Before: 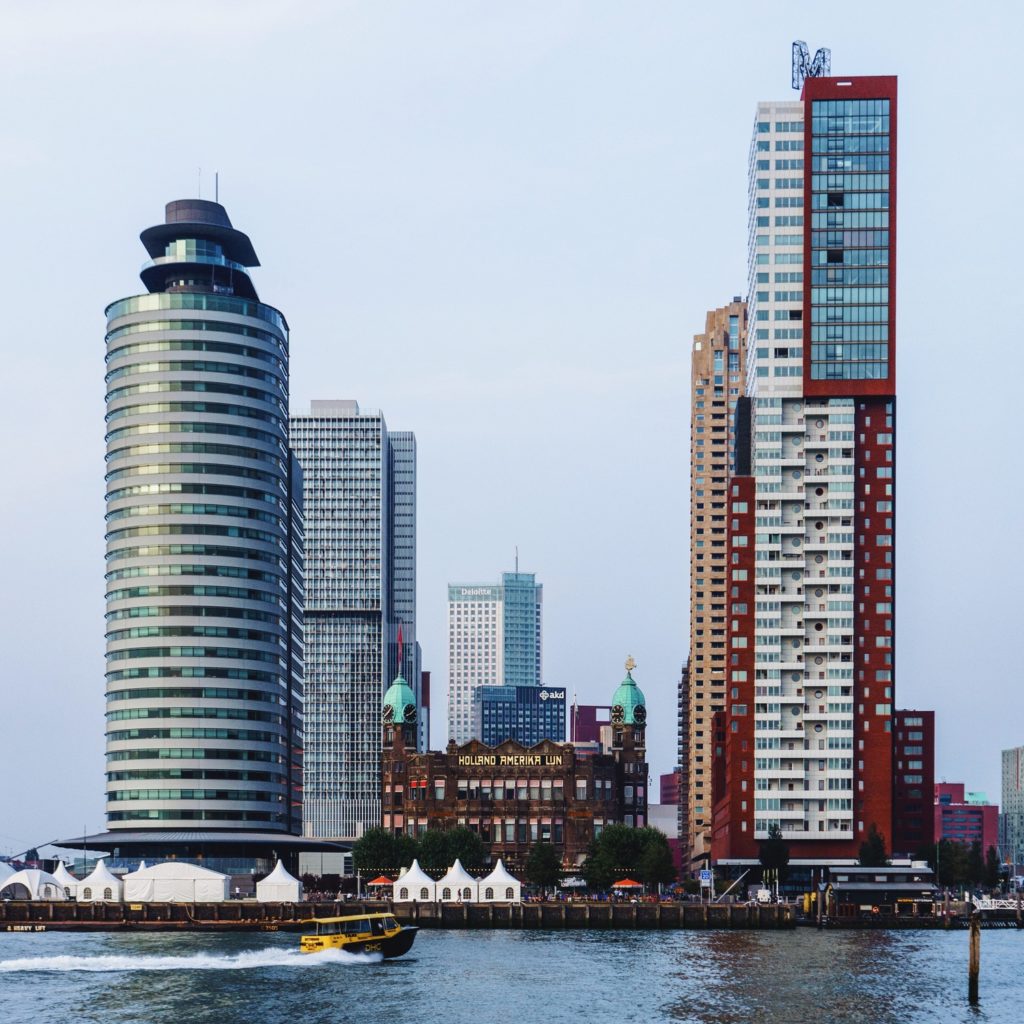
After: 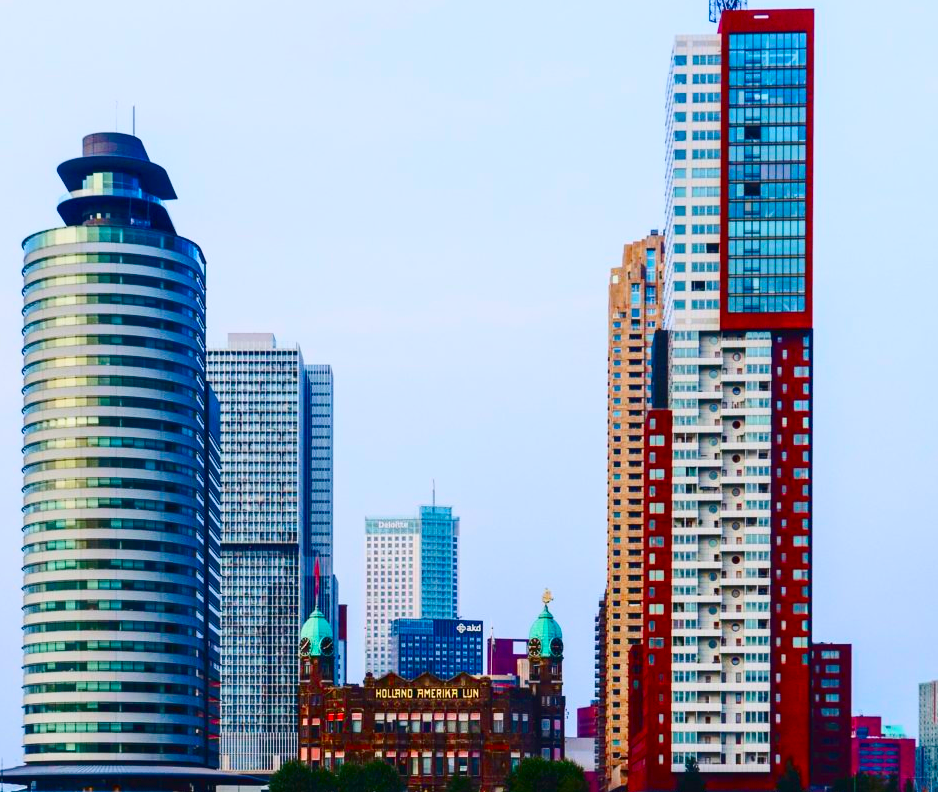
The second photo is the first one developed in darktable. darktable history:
color balance rgb: shadows lift › chroma 1%, shadows lift › hue 113°, highlights gain › chroma 0.2%, highlights gain › hue 333°, perceptual saturation grading › global saturation 20%, perceptual saturation grading › highlights -25%, perceptual saturation grading › shadows 25%, contrast -10%
contrast brightness saturation: contrast 0.26, brightness 0.02, saturation 0.87
crop: left 8.155%, top 6.611%, bottom 15.385%
